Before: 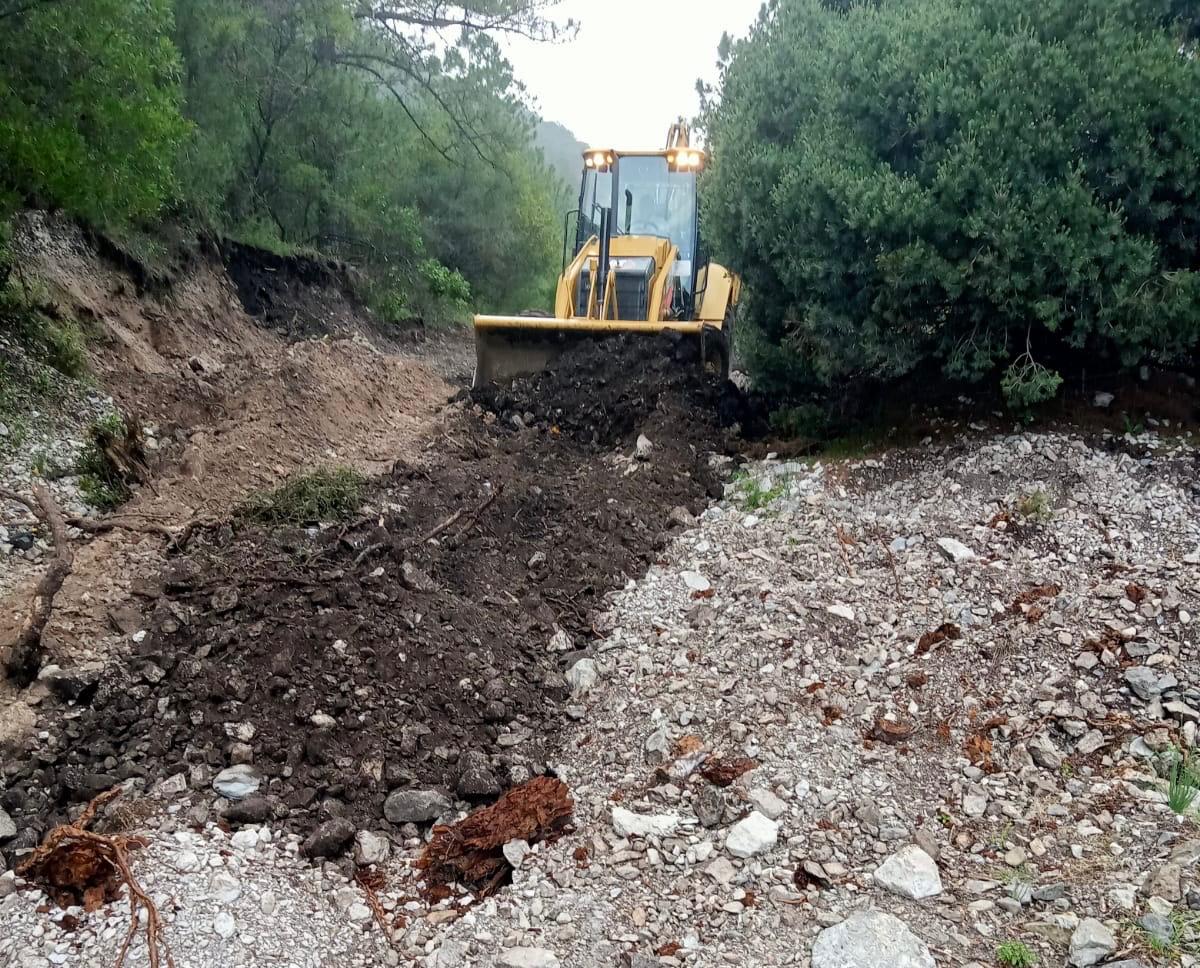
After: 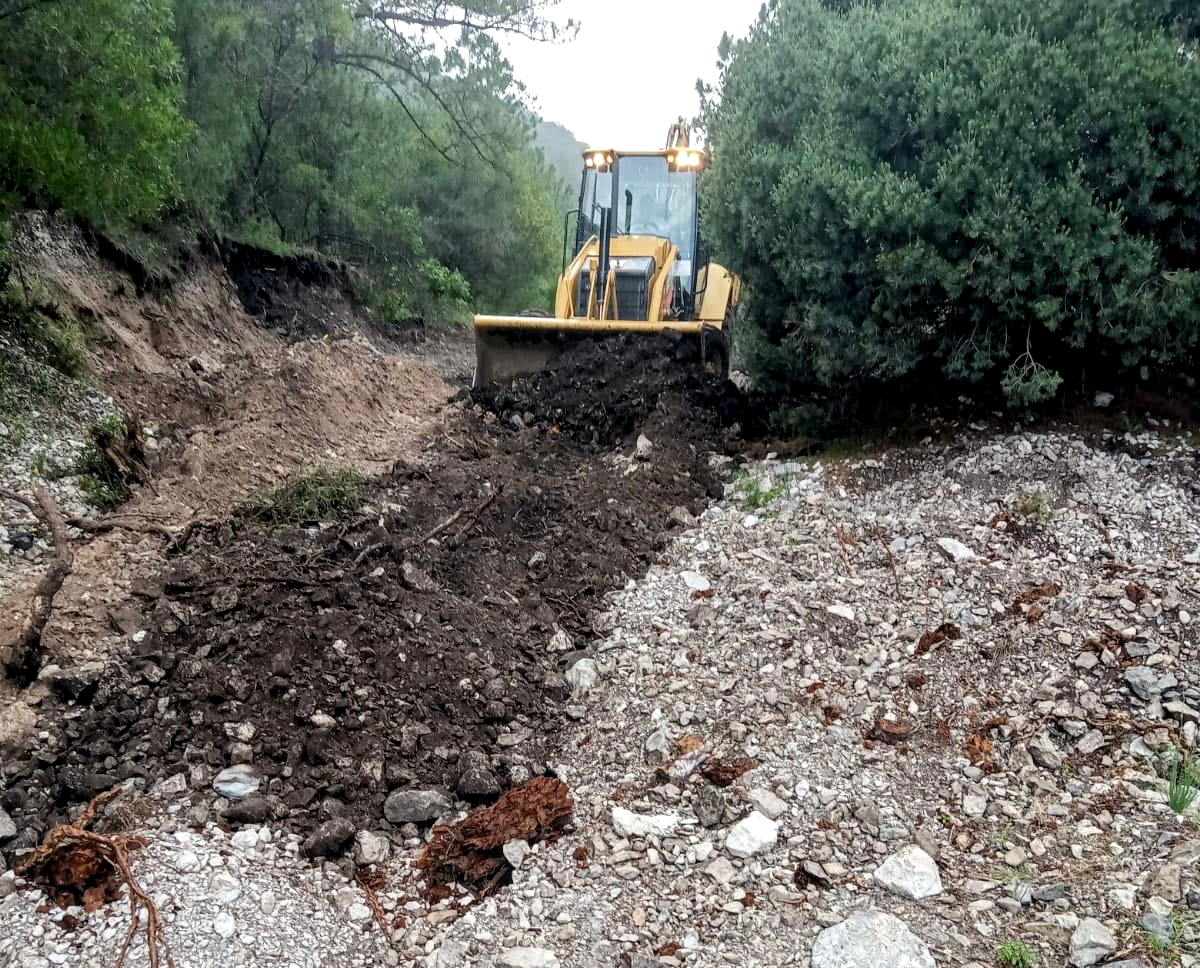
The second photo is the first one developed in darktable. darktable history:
local contrast: on, module defaults
levels: levels [0.016, 0.492, 0.969]
contrast brightness saturation: saturation -0.055
